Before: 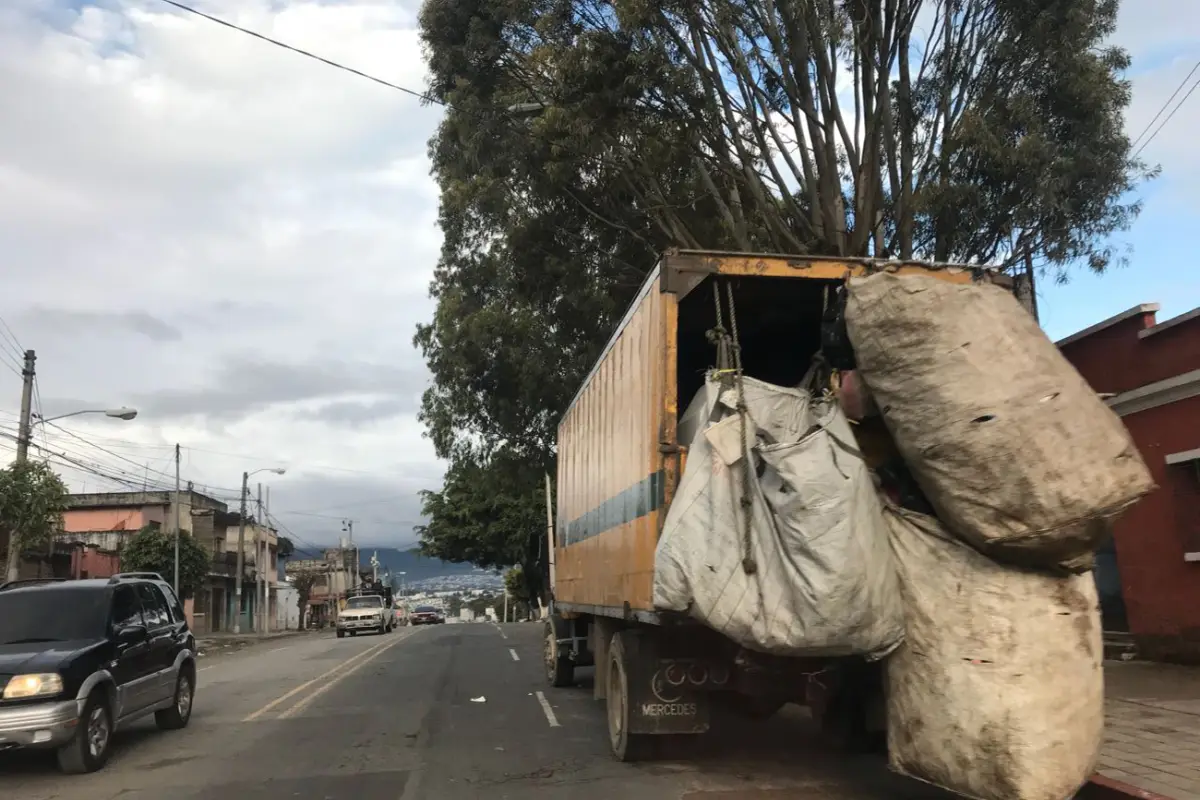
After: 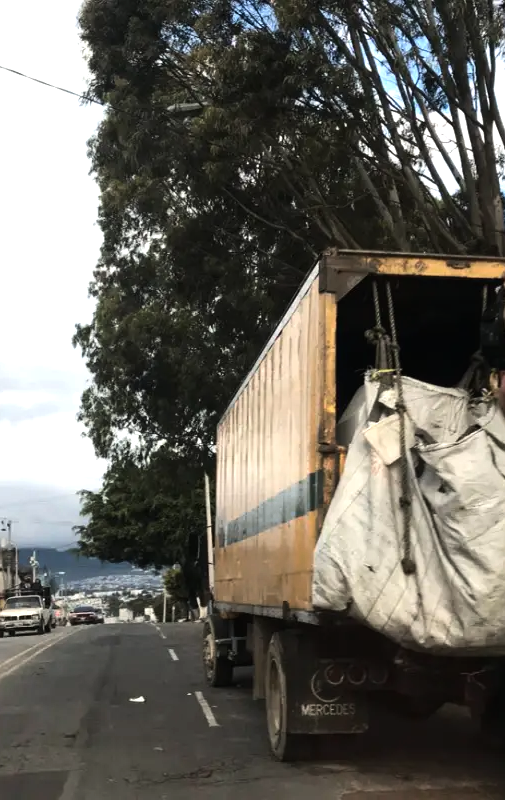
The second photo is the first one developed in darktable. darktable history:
color zones: curves: ch0 [(0, 0.558) (0.143, 0.548) (0.286, 0.447) (0.429, 0.259) (0.571, 0.5) (0.714, 0.5) (0.857, 0.593) (1, 0.558)]; ch1 [(0, 0.543) (0.01, 0.544) (0.12, 0.492) (0.248, 0.458) (0.5, 0.534) (0.748, 0.5) (0.99, 0.469) (1, 0.543)]; ch2 [(0, 0.507) (0.143, 0.522) (0.286, 0.505) (0.429, 0.5) (0.571, 0.5) (0.714, 0.5) (0.857, 0.5) (1, 0.507)]
tone equalizer: -8 EV -0.771 EV, -7 EV -0.67 EV, -6 EV -0.636 EV, -5 EV -0.397 EV, -3 EV 0.37 EV, -2 EV 0.6 EV, -1 EV 0.679 EV, +0 EV 0.728 EV, edges refinement/feathering 500, mask exposure compensation -1.57 EV, preserve details no
levels: white 99.88%
crop: left 28.459%, right 29.446%
